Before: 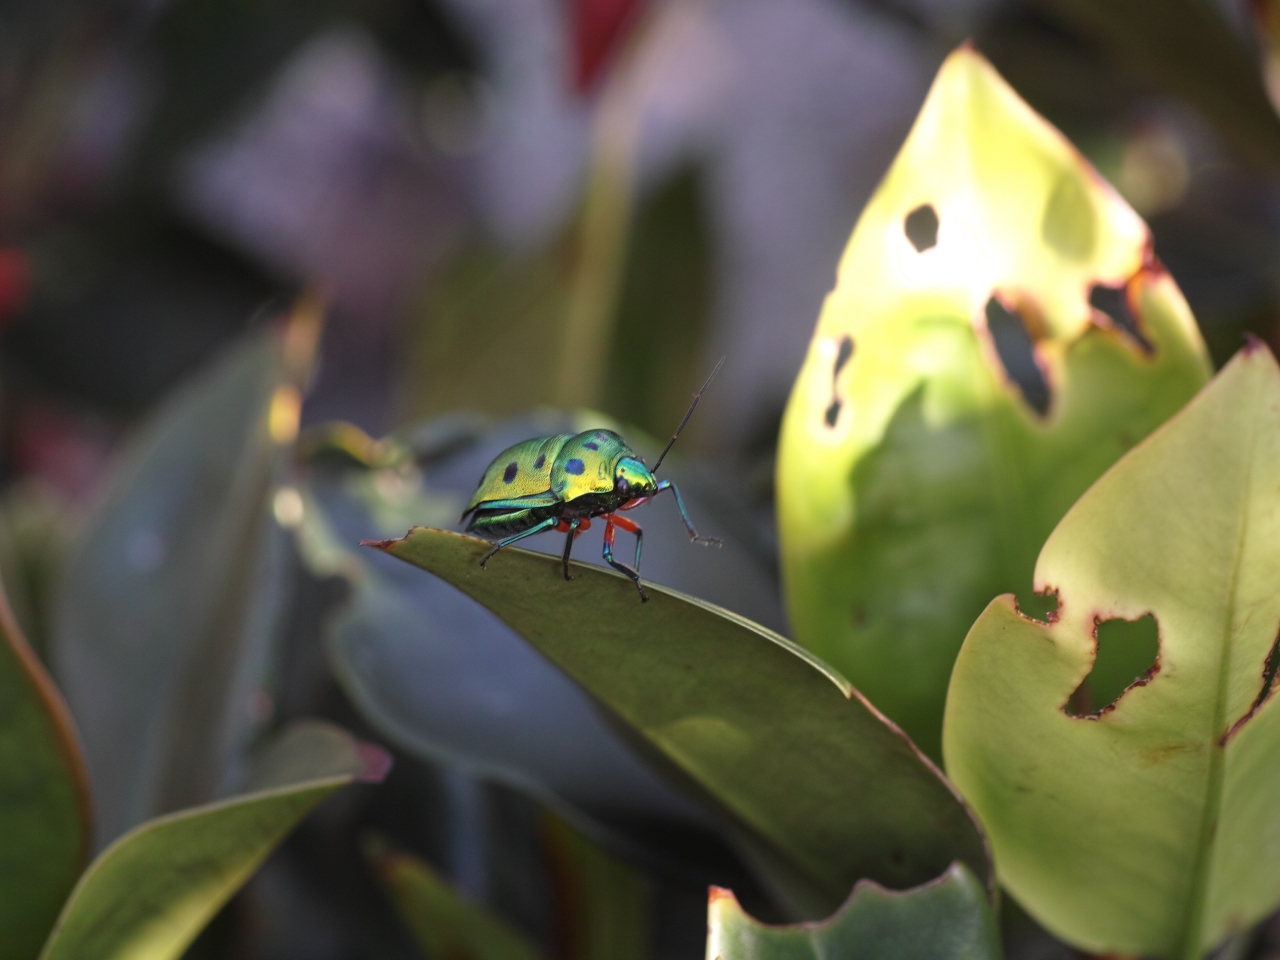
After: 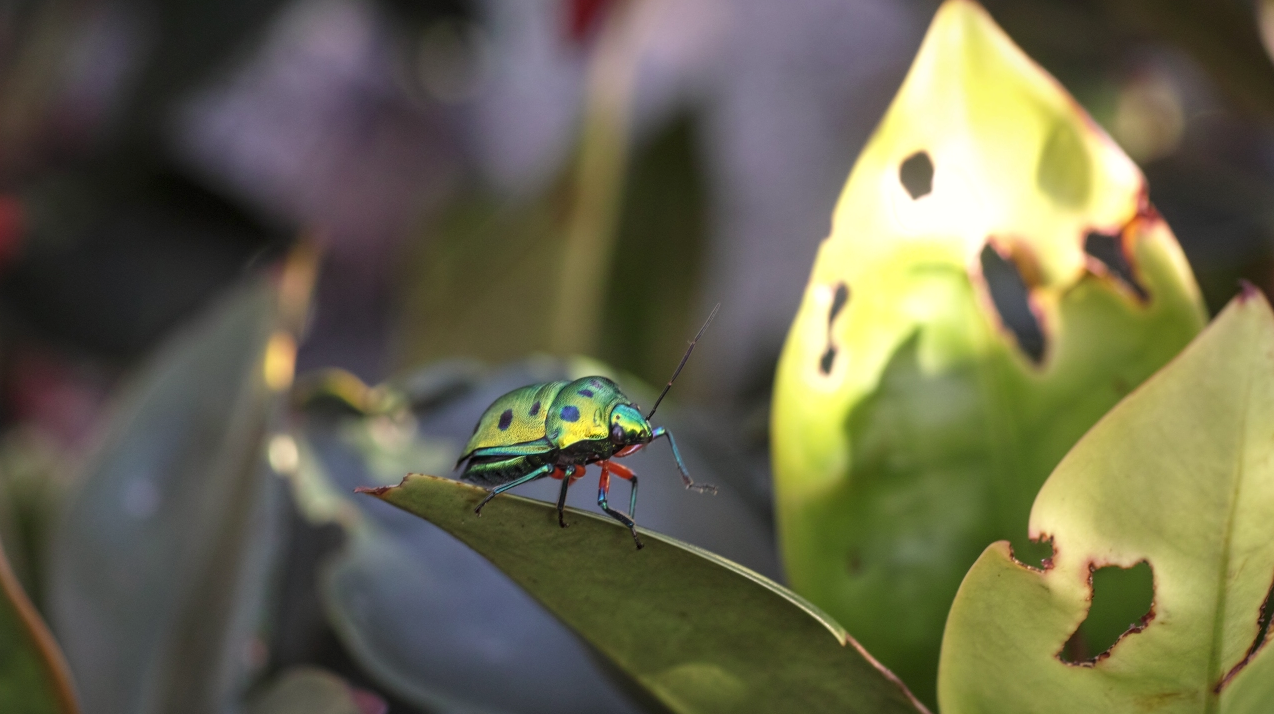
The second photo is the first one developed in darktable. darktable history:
color correction: highlights b* 3.01
contrast equalizer: y [[0.5 ×6], [0.5 ×6], [0.5, 0.5, 0.501, 0.545, 0.707, 0.863], [0 ×6], [0 ×6]], mix 0.578
crop: left 0.41%, top 5.563%, bottom 19.814%
local contrast: on, module defaults
